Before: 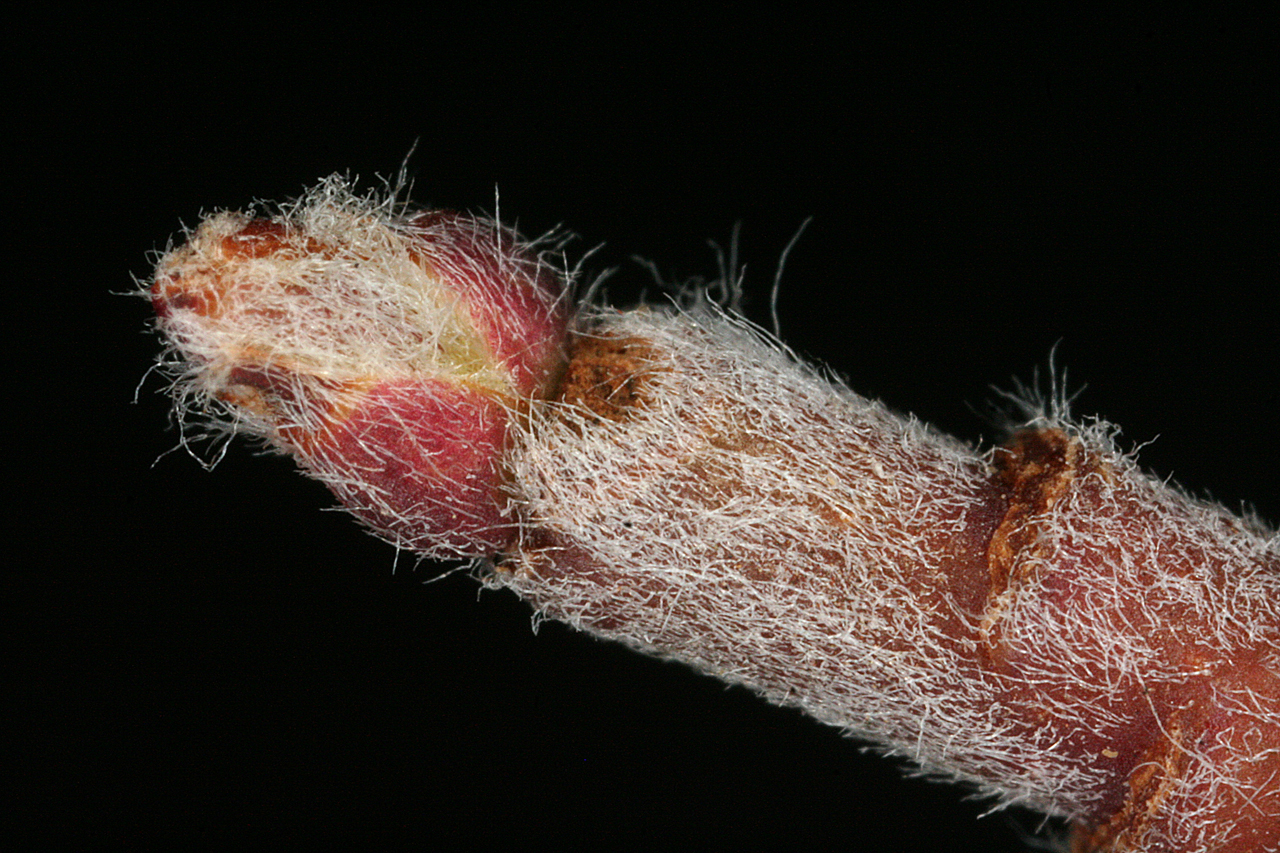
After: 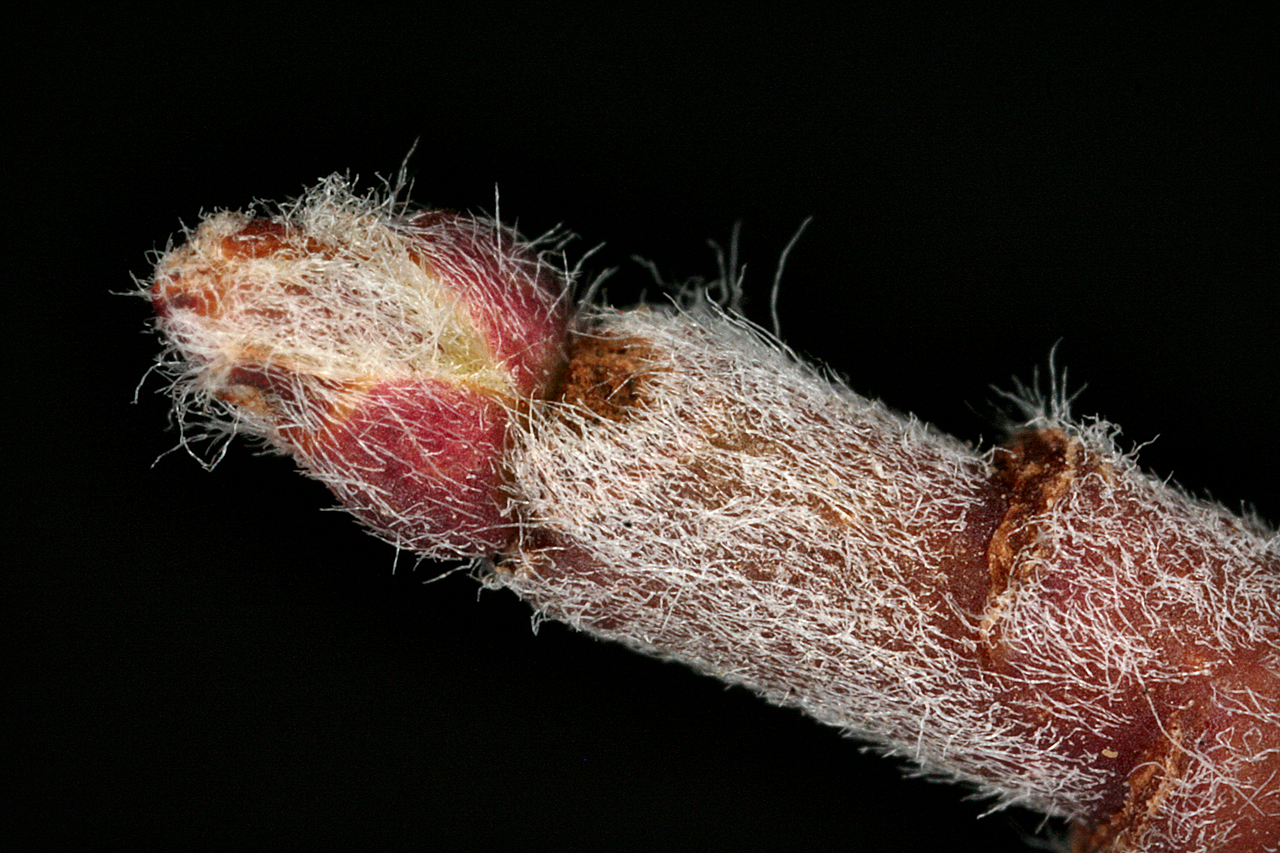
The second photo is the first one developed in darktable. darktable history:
vignetting: brightness -0.3, saturation -0.055, unbound false
local contrast: mode bilateral grid, contrast 24, coarseness 59, detail 151%, midtone range 0.2
